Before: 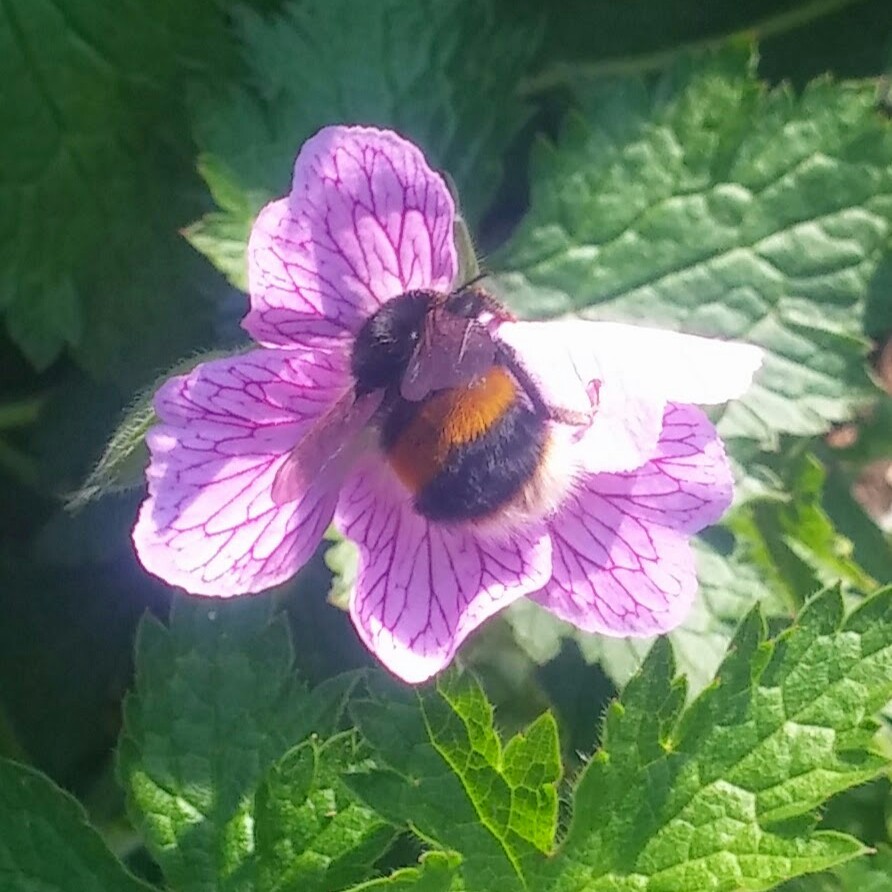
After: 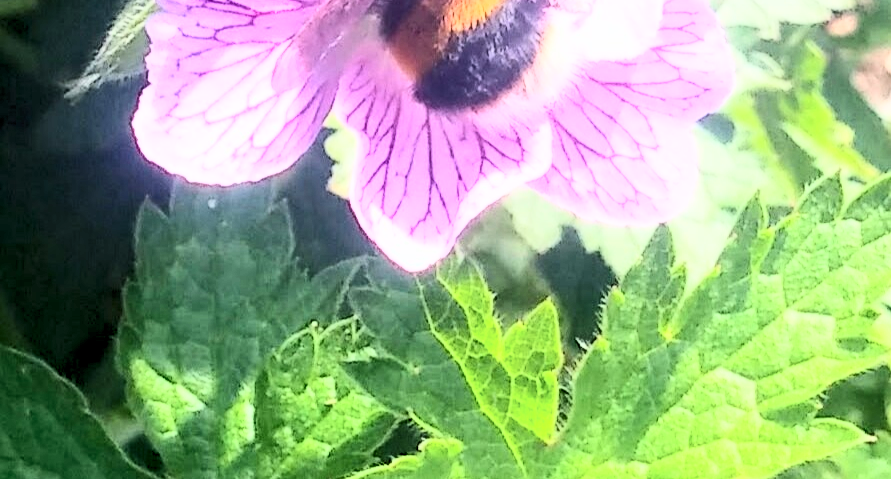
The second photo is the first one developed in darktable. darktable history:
crop and rotate: top 46.237%
base curve: curves: ch0 [(0, 0) (0.005, 0.002) (0.193, 0.295) (0.399, 0.664) (0.75, 0.928) (1, 1)]
contrast brightness saturation: contrast 0.39, brightness 0.1
rgb levels: preserve colors sum RGB, levels [[0.038, 0.433, 0.934], [0, 0.5, 1], [0, 0.5, 1]]
